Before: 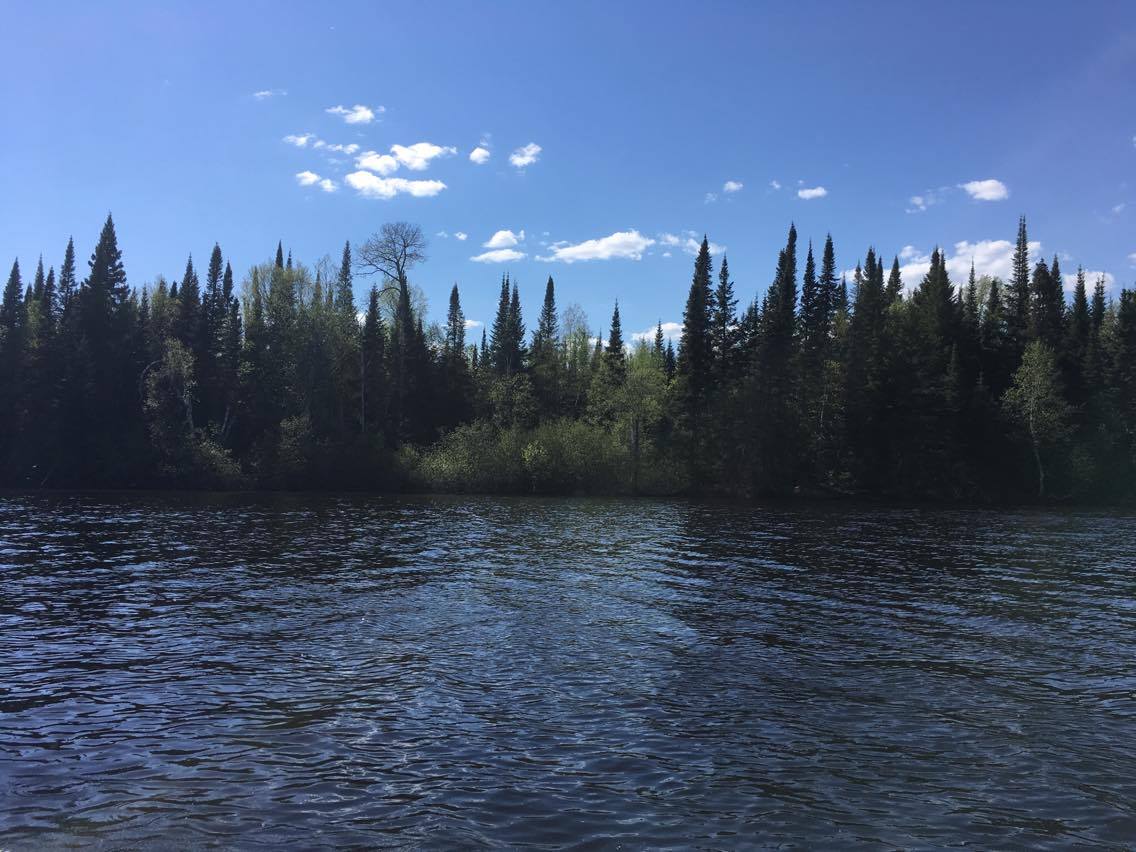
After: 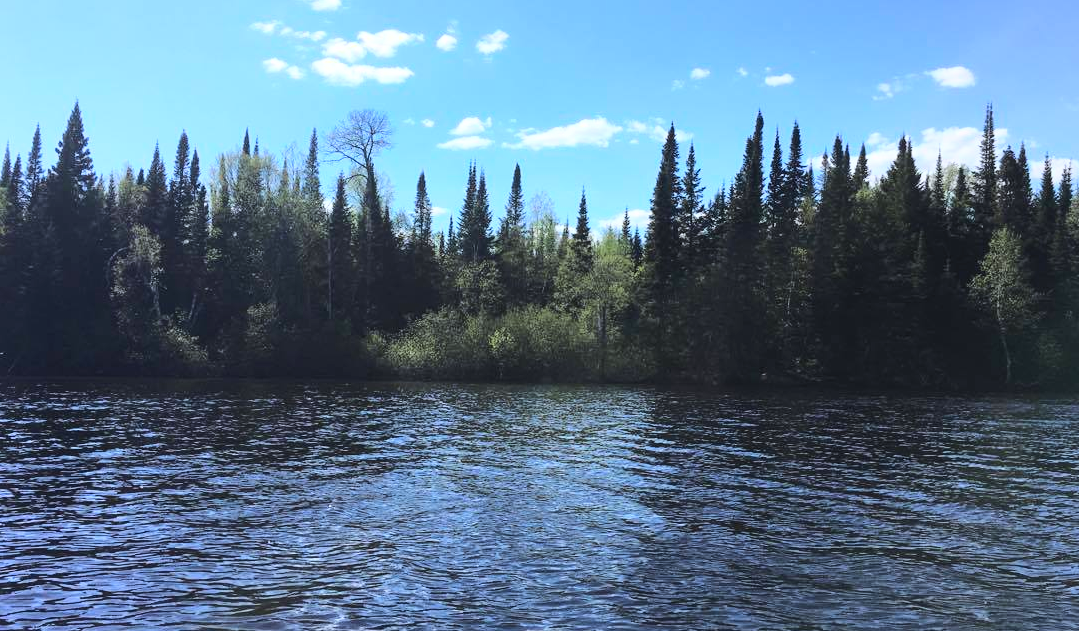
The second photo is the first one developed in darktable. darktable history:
base curve: curves: ch0 [(0, 0) (0.028, 0.03) (0.121, 0.232) (0.46, 0.748) (0.859, 0.968) (1, 1)]
contrast brightness saturation: brightness 0.09, saturation 0.19
crop and rotate: left 2.991%, top 13.302%, right 1.981%, bottom 12.636%
white balance: red 0.986, blue 1.01
